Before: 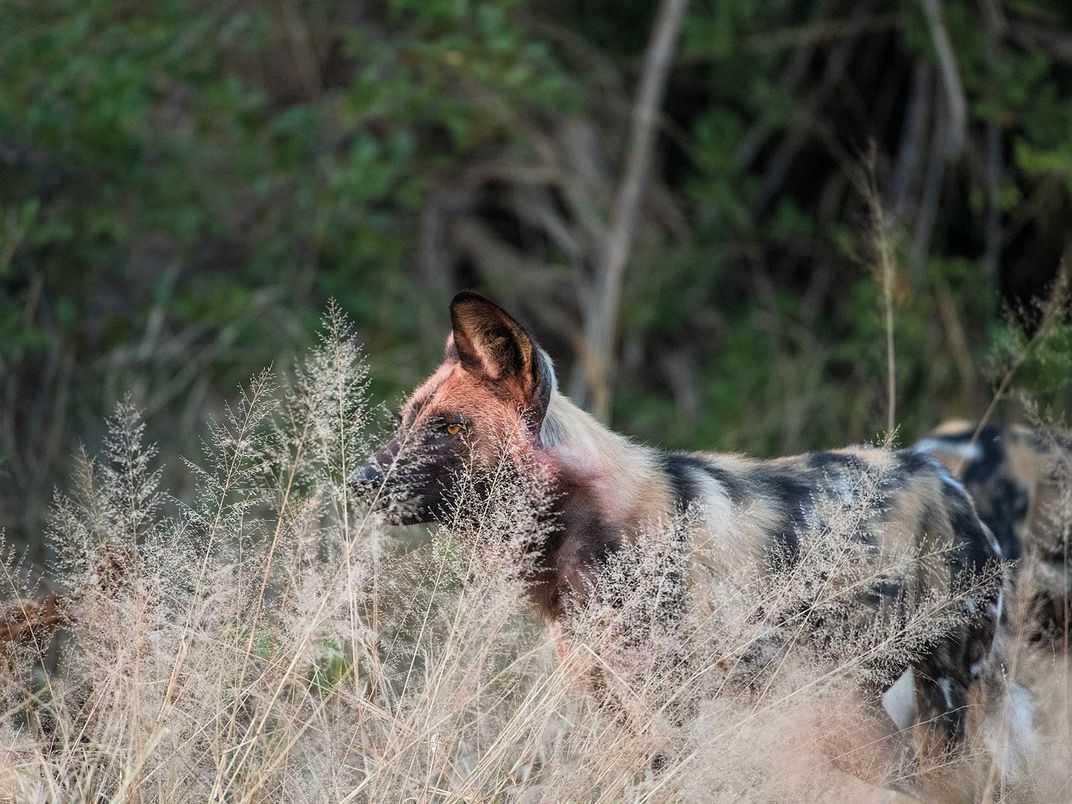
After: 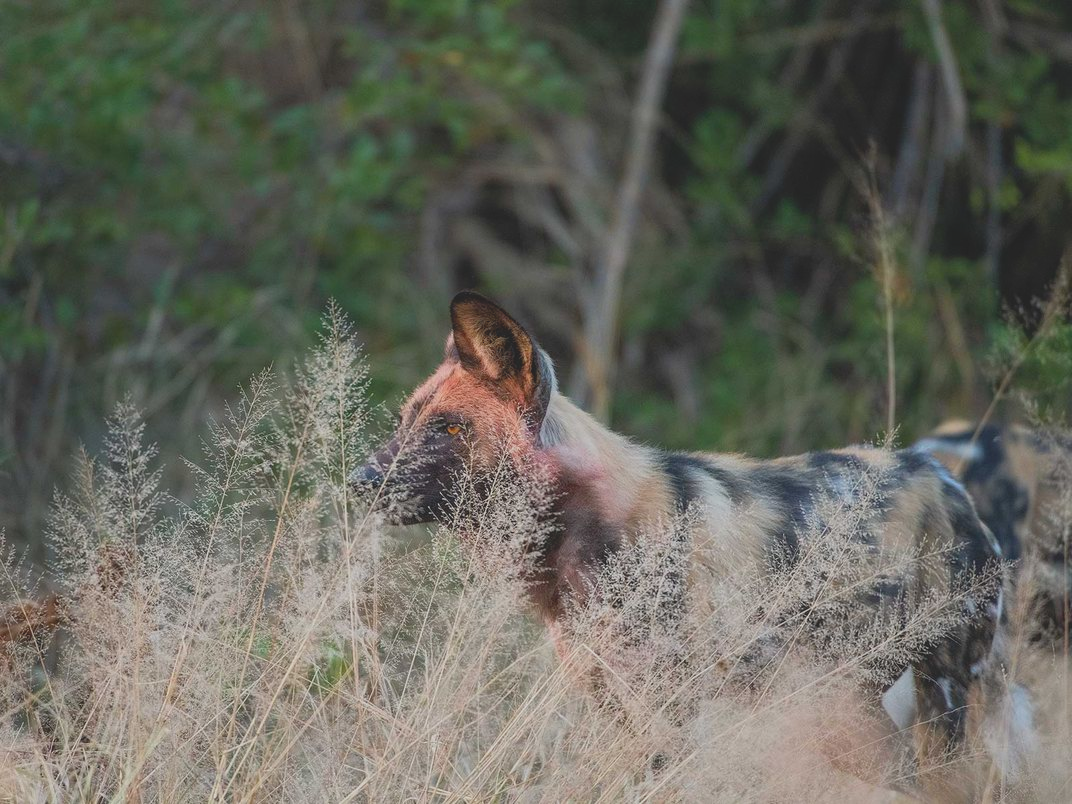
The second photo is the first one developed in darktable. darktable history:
contrast brightness saturation: contrast -0.279
exposure: exposure -0.018 EV, compensate highlight preservation false
